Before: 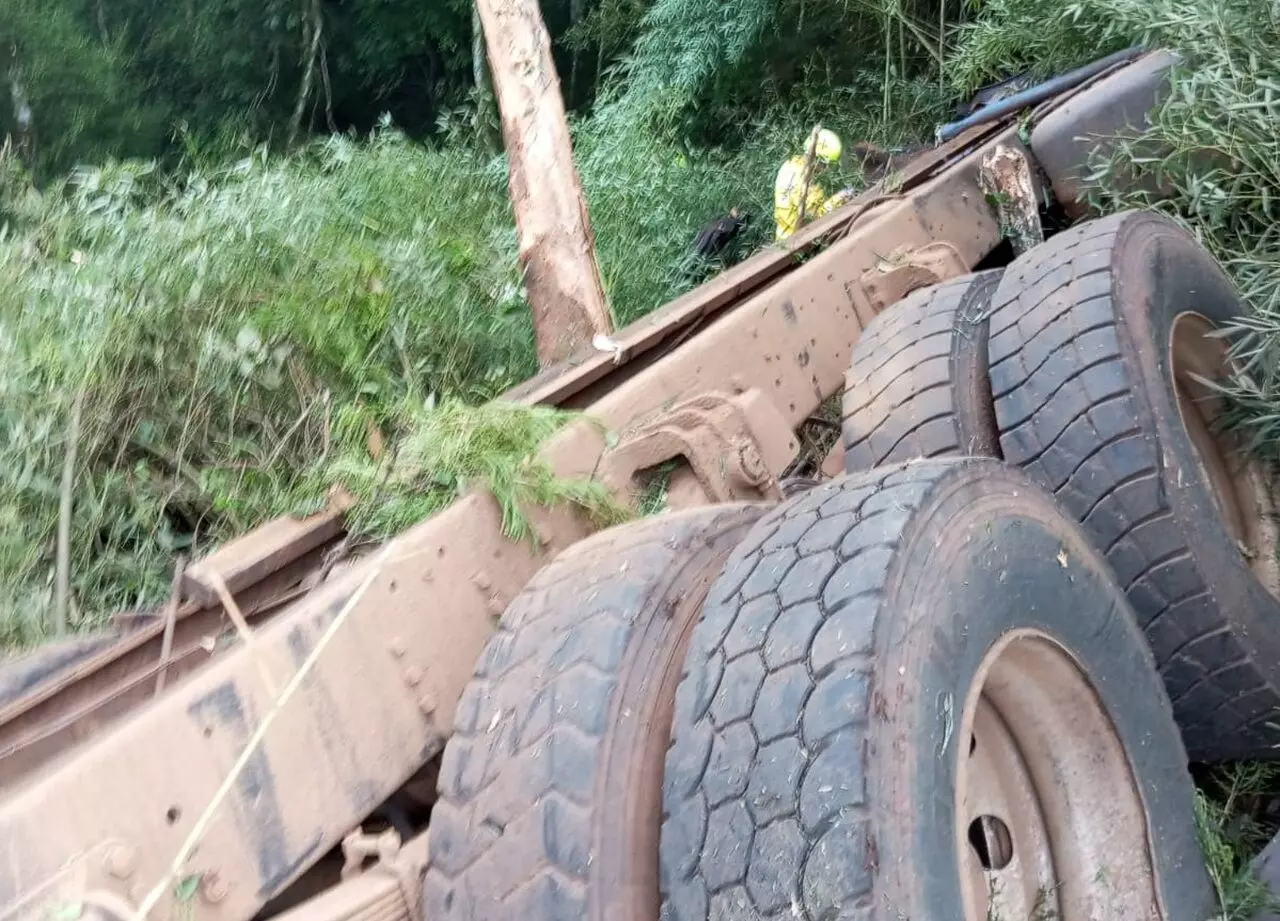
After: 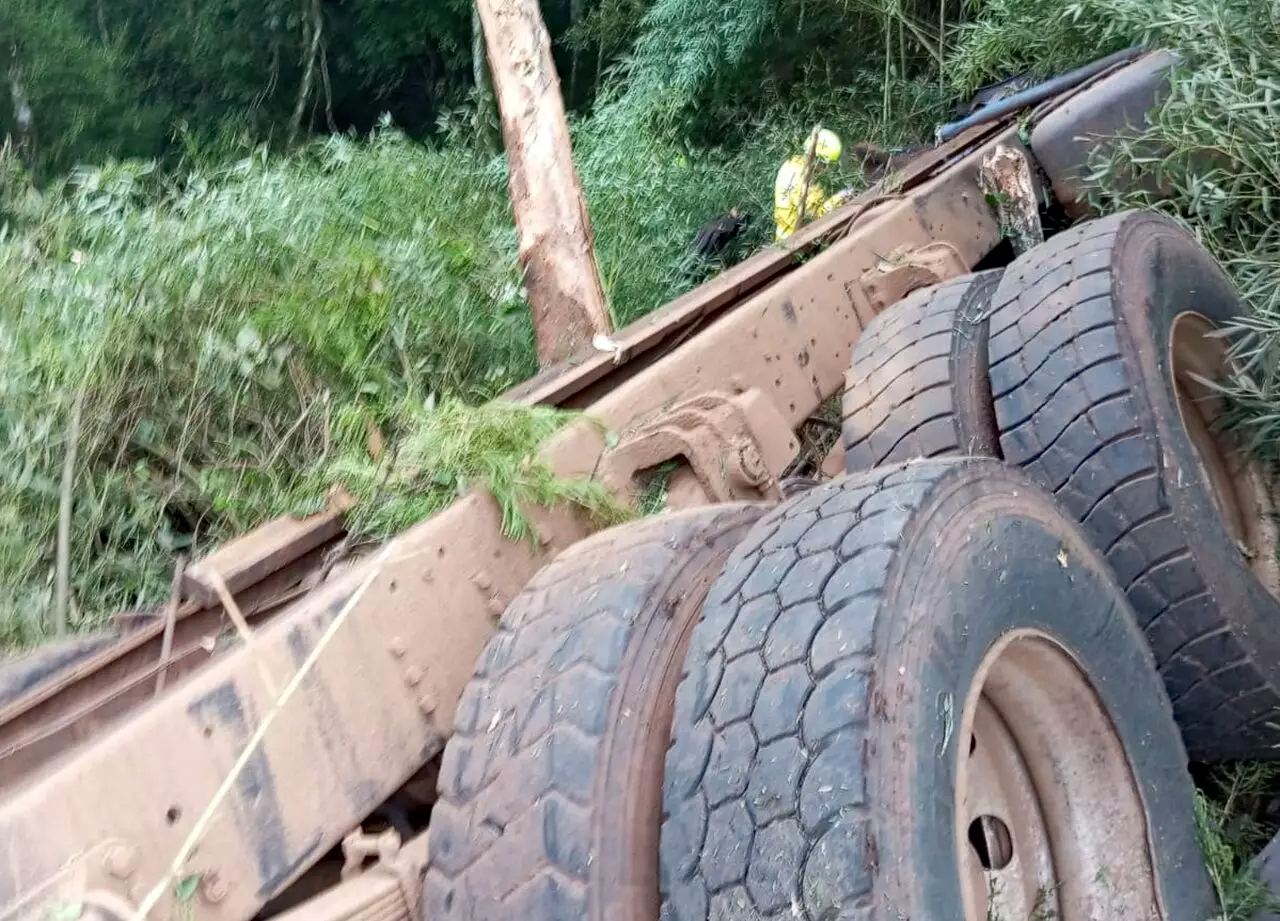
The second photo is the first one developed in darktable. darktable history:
local contrast: mode bilateral grid, contrast 10, coarseness 25, detail 110%, midtone range 0.2
haze removal: compatibility mode true, adaptive false
